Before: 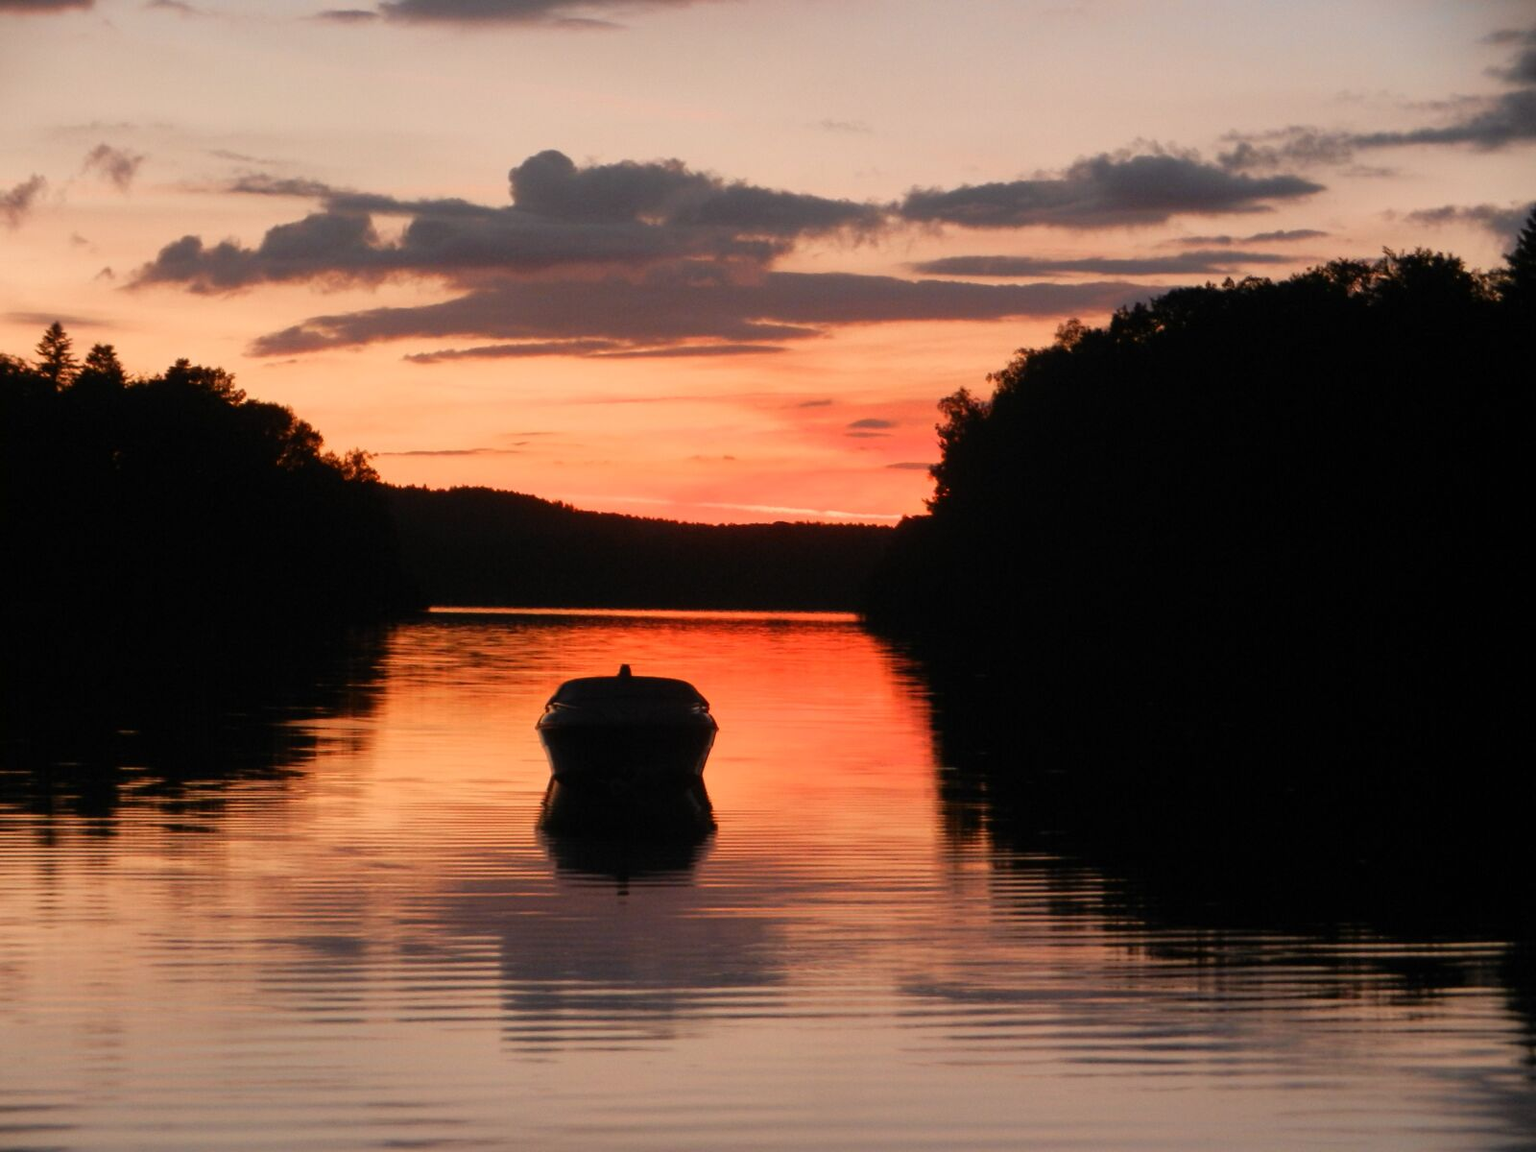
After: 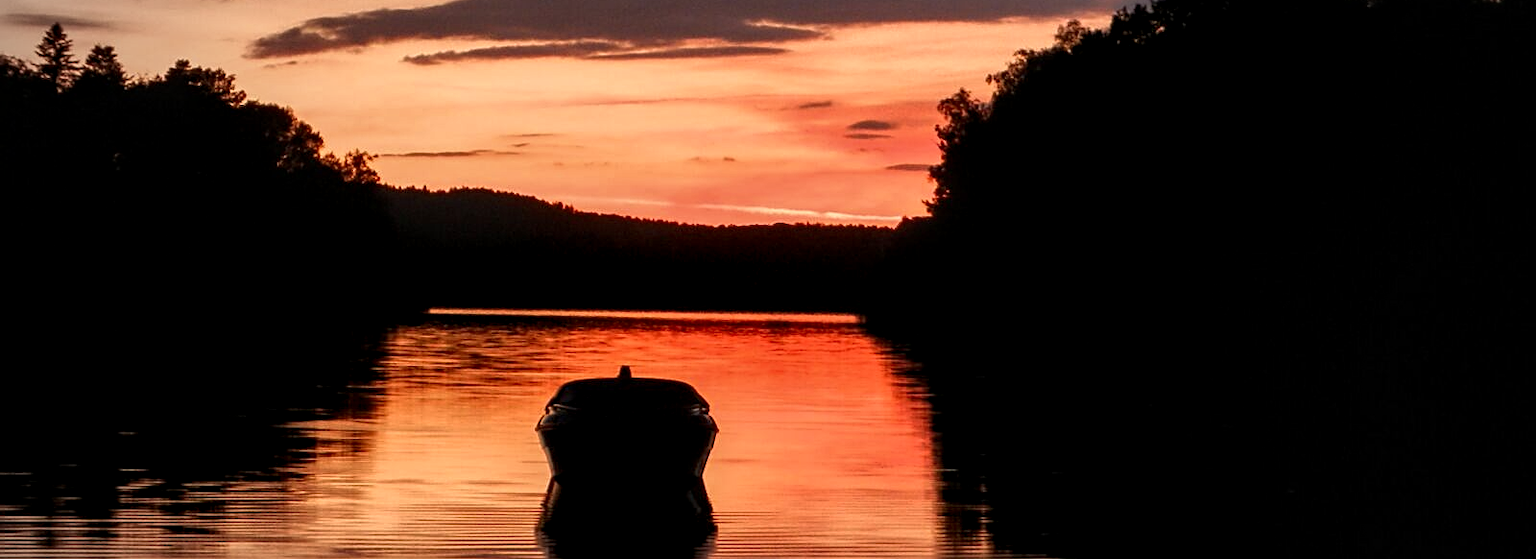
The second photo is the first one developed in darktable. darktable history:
crop and rotate: top 25.943%, bottom 25.423%
vignetting: fall-off start 72.63%, fall-off radius 109.29%, brightness -0.537, saturation -0.517, width/height ratio 0.731, dithering 16-bit output
tone curve: curves: ch0 [(0, 0) (0.405, 0.351) (1, 1)], color space Lab, independent channels, preserve colors none
local contrast: highlights 60%, shadows 60%, detail 160%
sharpen: on, module defaults
